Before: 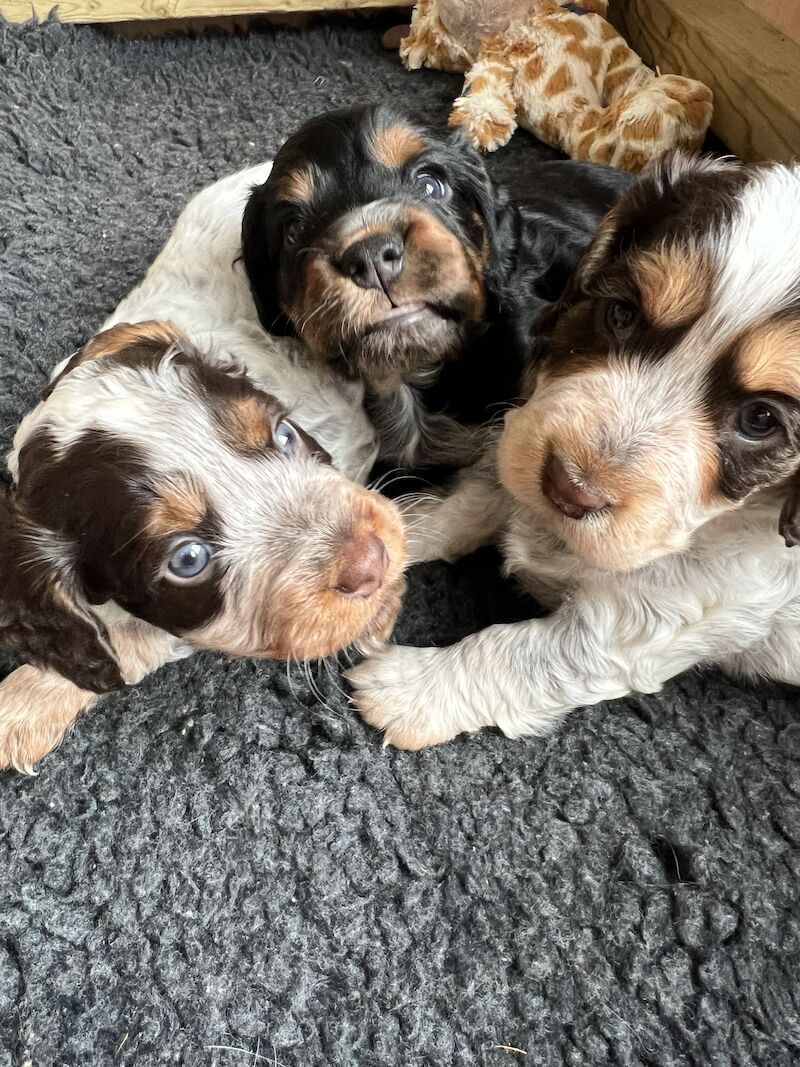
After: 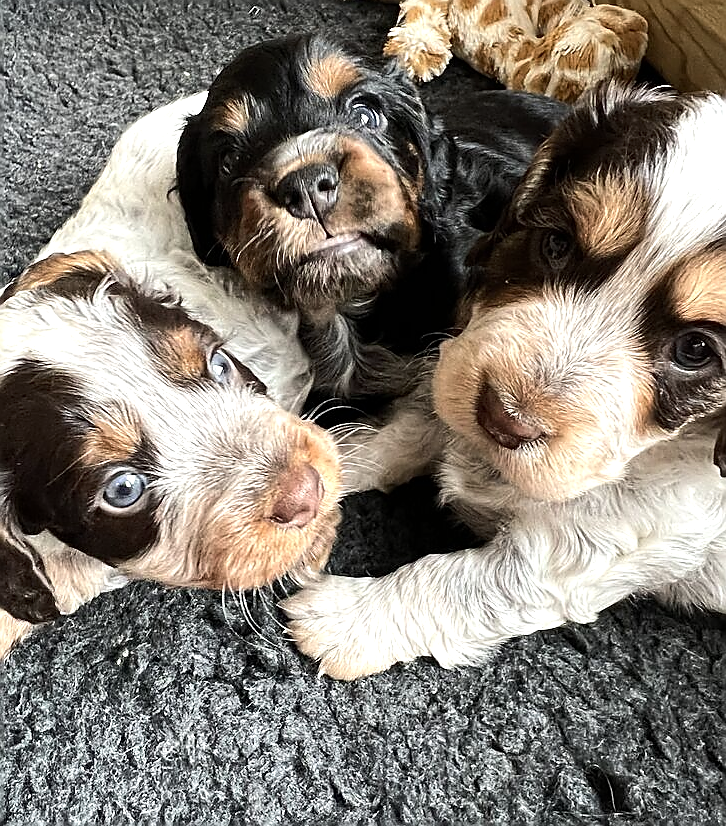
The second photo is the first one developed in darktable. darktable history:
crop: left 8.155%, top 6.611%, bottom 15.385%
sharpen: radius 1.4, amount 1.25, threshold 0.7
tone equalizer: -8 EV -0.417 EV, -7 EV -0.389 EV, -6 EV -0.333 EV, -5 EV -0.222 EV, -3 EV 0.222 EV, -2 EV 0.333 EV, -1 EV 0.389 EV, +0 EV 0.417 EV, edges refinement/feathering 500, mask exposure compensation -1.57 EV, preserve details no
contrast brightness saturation: contrast 0.01, saturation -0.05
